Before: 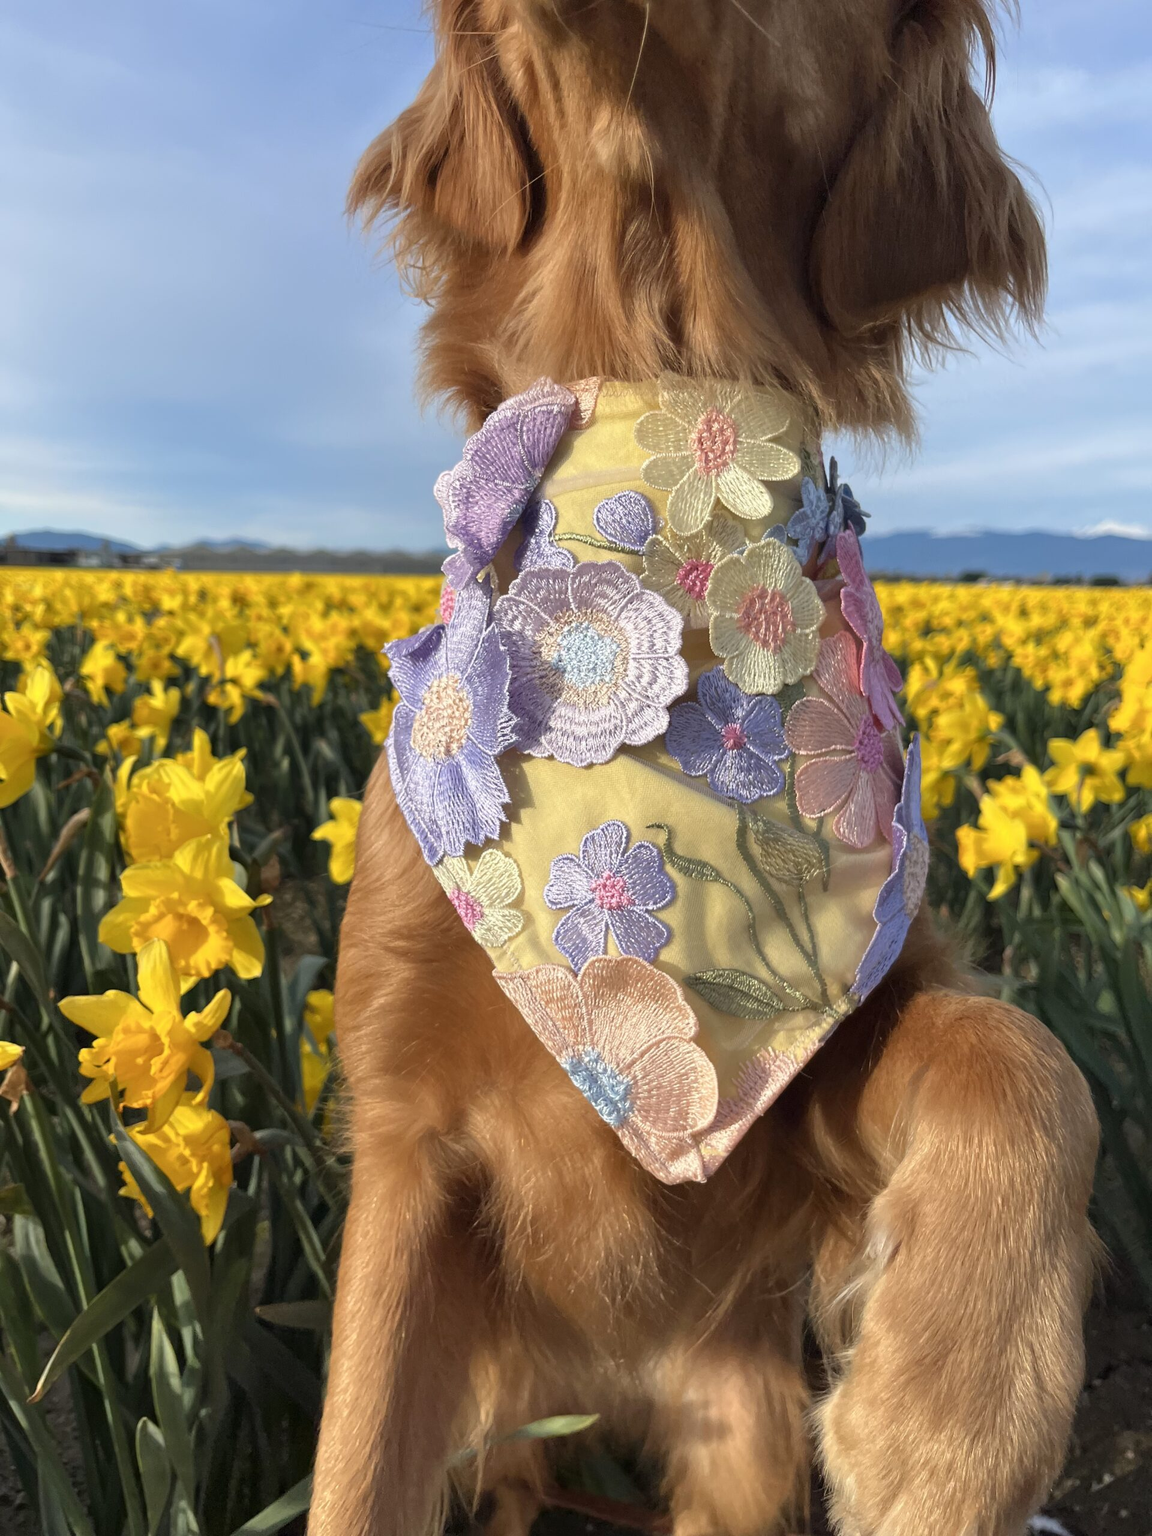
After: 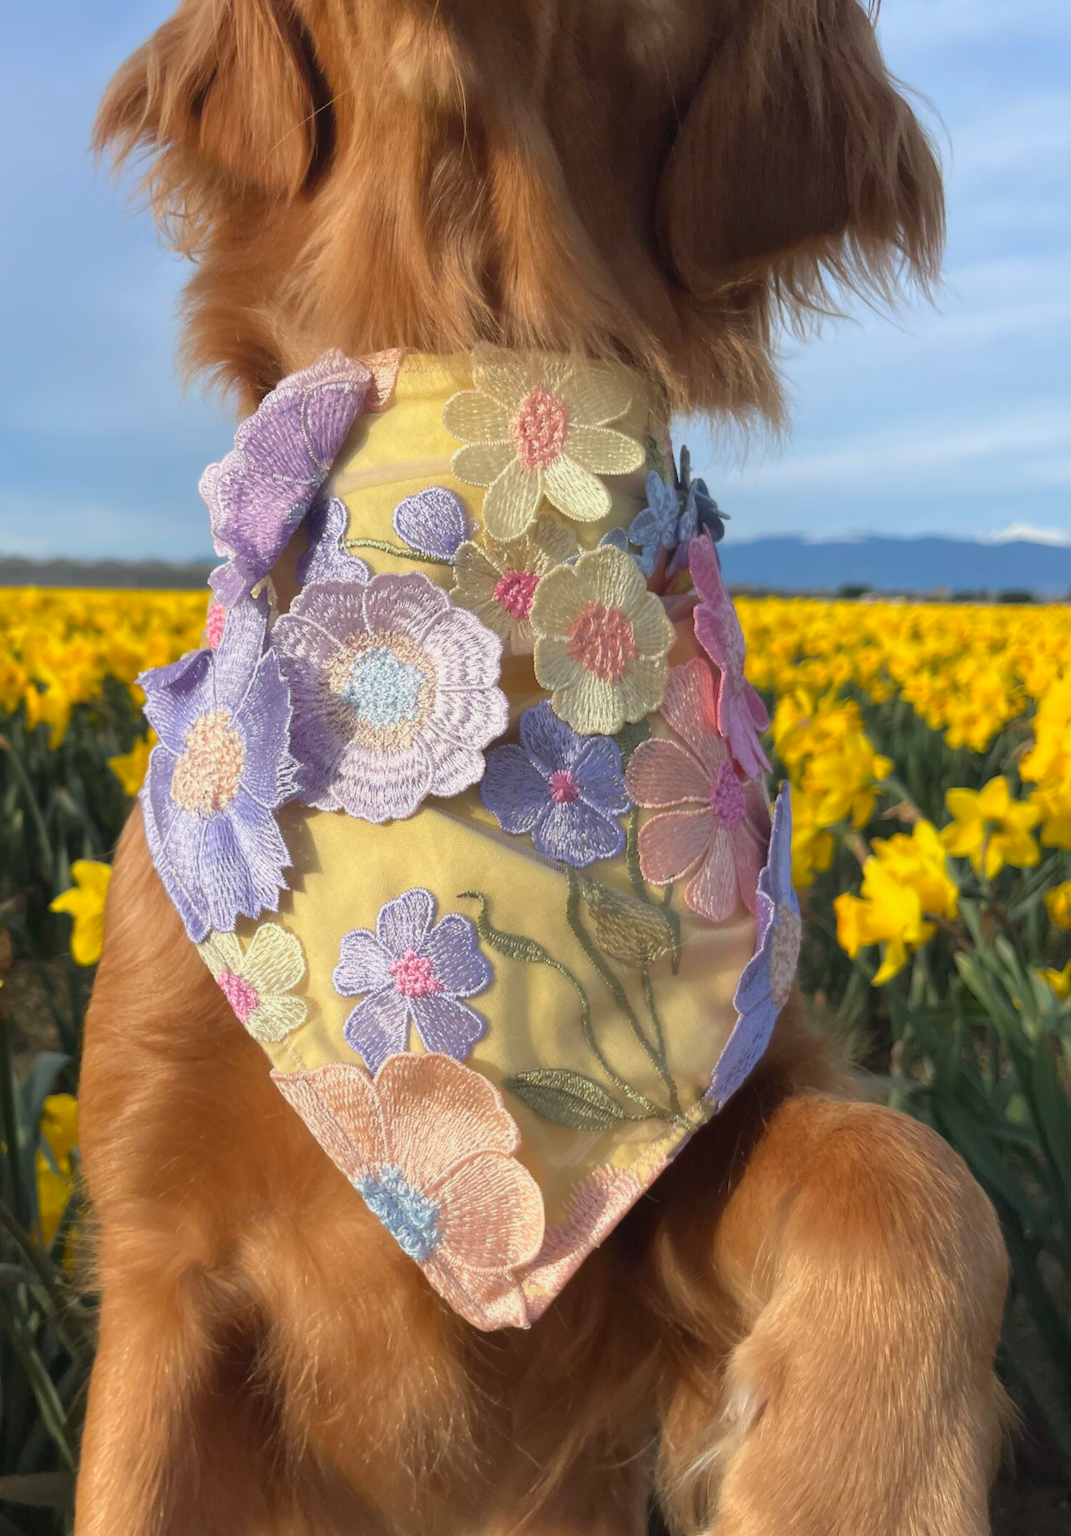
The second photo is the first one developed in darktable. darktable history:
contrast equalizer: y [[0.509, 0.514, 0.523, 0.542, 0.578, 0.603], [0.5 ×6], [0.509, 0.514, 0.523, 0.542, 0.578, 0.603], [0.001, 0.002, 0.003, 0.005, 0.01, 0.013], [0.001, 0.002, 0.003, 0.005, 0.01, 0.013]], mix -0.985
crop: left 23.539%, top 5.914%, bottom 11.874%
